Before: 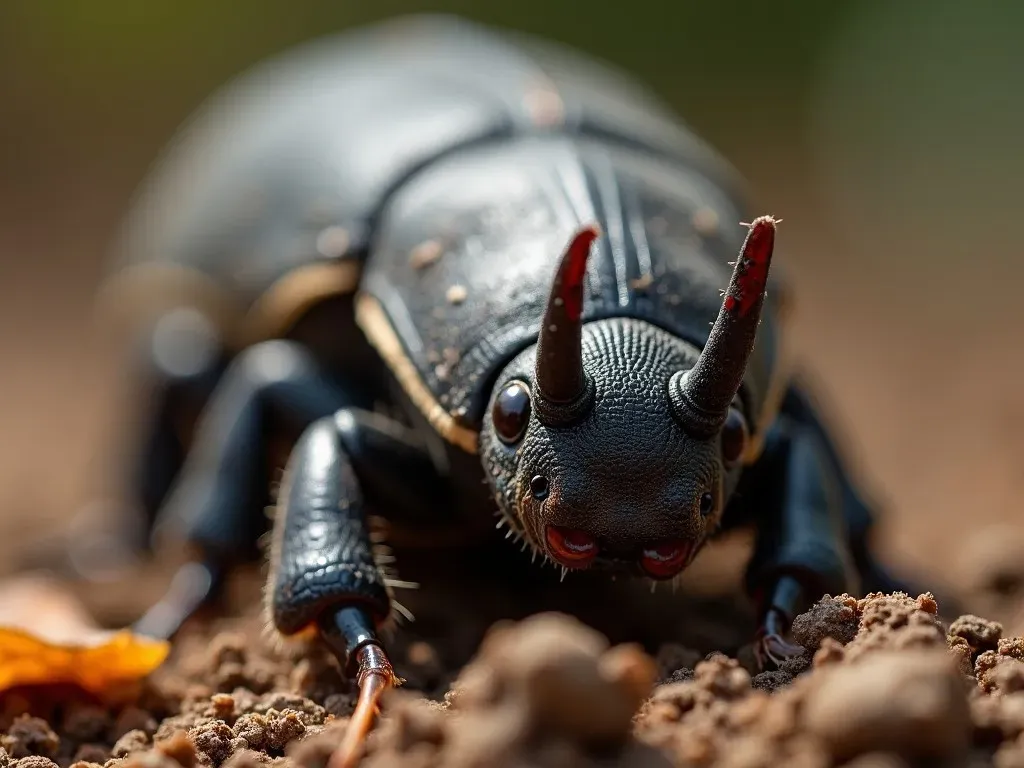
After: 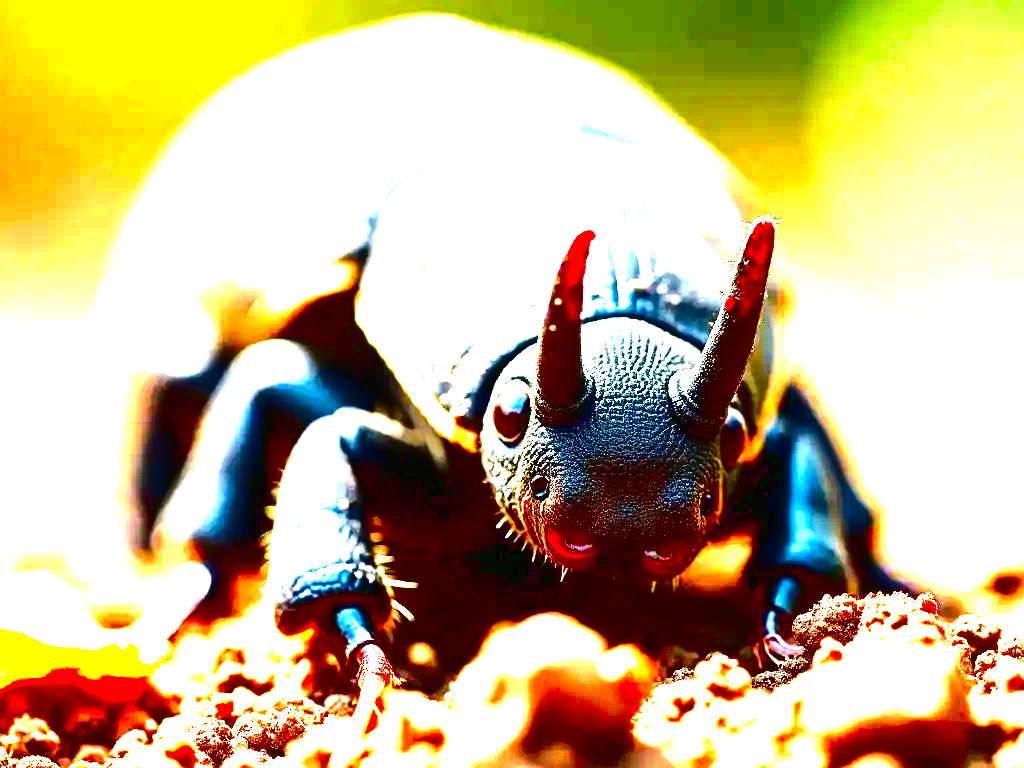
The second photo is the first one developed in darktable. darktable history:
contrast brightness saturation: brightness -1, saturation 1
exposure: black level correction 0, exposure 4 EV, compensate exposure bias true, compensate highlight preservation false
color zones: curves: ch0 [(0, 0.5) (0.143, 0.5) (0.286, 0.5) (0.429, 0.5) (0.571, 0.5) (0.714, 0.476) (0.857, 0.5) (1, 0.5)]; ch2 [(0, 0.5) (0.143, 0.5) (0.286, 0.5) (0.429, 0.5) (0.571, 0.5) (0.714, 0.487) (0.857, 0.5) (1, 0.5)]
tone curve: curves: ch0 [(0, 0.01) (0.097, 0.07) (0.204, 0.173) (0.447, 0.517) (0.539, 0.624) (0.733, 0.791) (0.879, 0.898) (1, 0.98)]; ch1 [(0, 0) (0.393, 0.415) (0.447, 0.448) (0.485, 0.494) (0.523, 0.509) (0.545, 0.544) (0.574, 0.578) (0.648, 0.674) (1, 1)]; ch2 [(0, 0) (0.369, 0.388) (0.449, 0.431) (0.499, 0.5) (0.521, 0.517) (0.53, 0.54) (0.564, 0.569) (0.674, 0.735) (1, 1)], color space Lab, independent channels, preserve colors none
